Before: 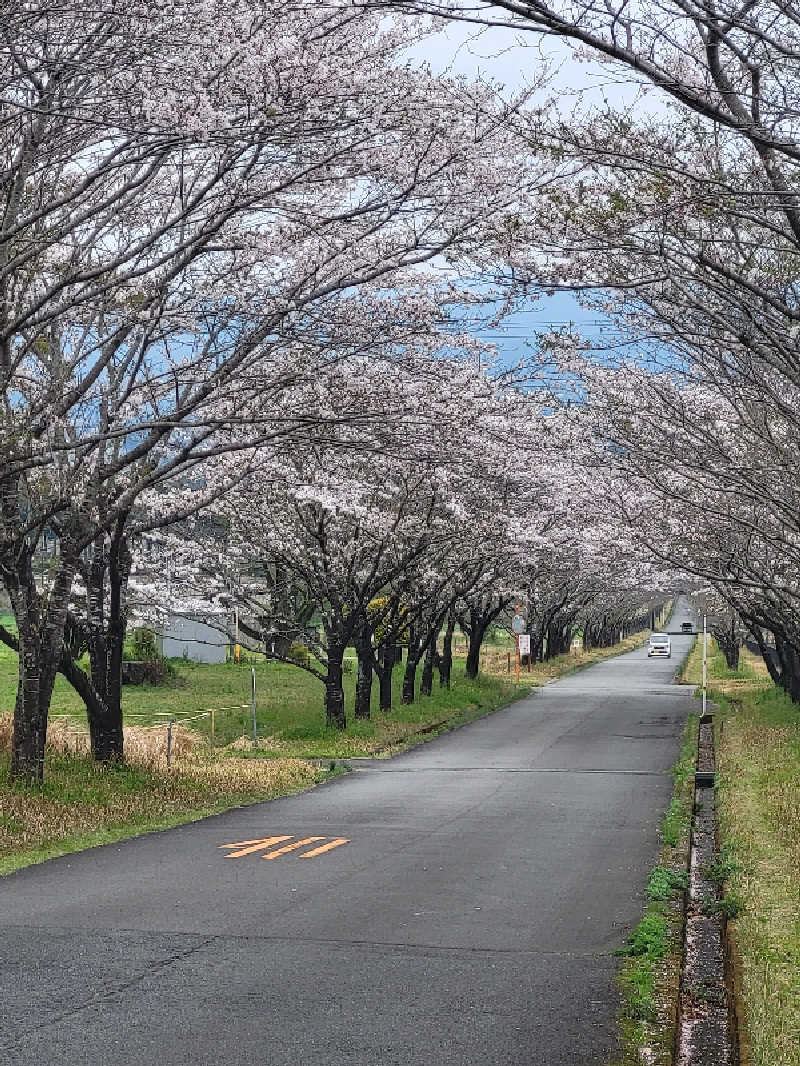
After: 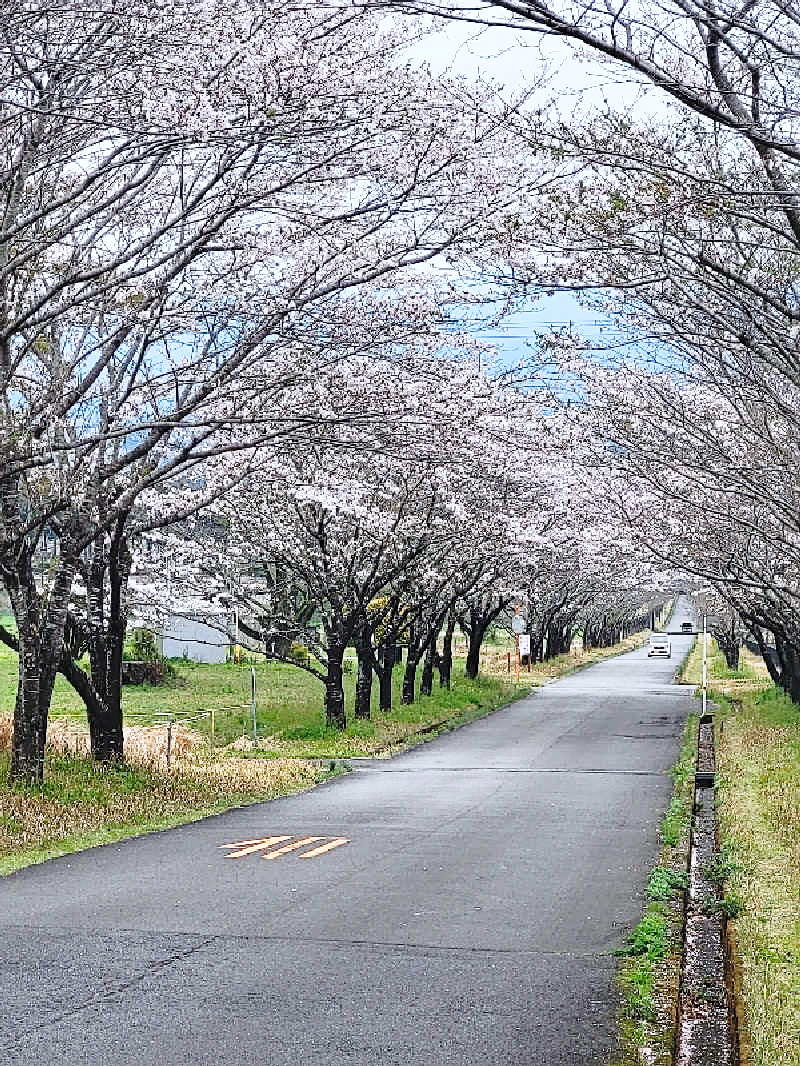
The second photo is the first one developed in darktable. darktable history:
base curve: curves: ch0 [(0, 0) (0.028, 0.03) (0.121, 0.232) (0.46, 0.748) (0.859, 0.968) (1, 1)], preserve colors none
color correction: highlights a* -0.082, highlights b* -5.13, shadows a* -0.136, shadows b* -0.093
sharpen: radius 2.519, amount 0.334
